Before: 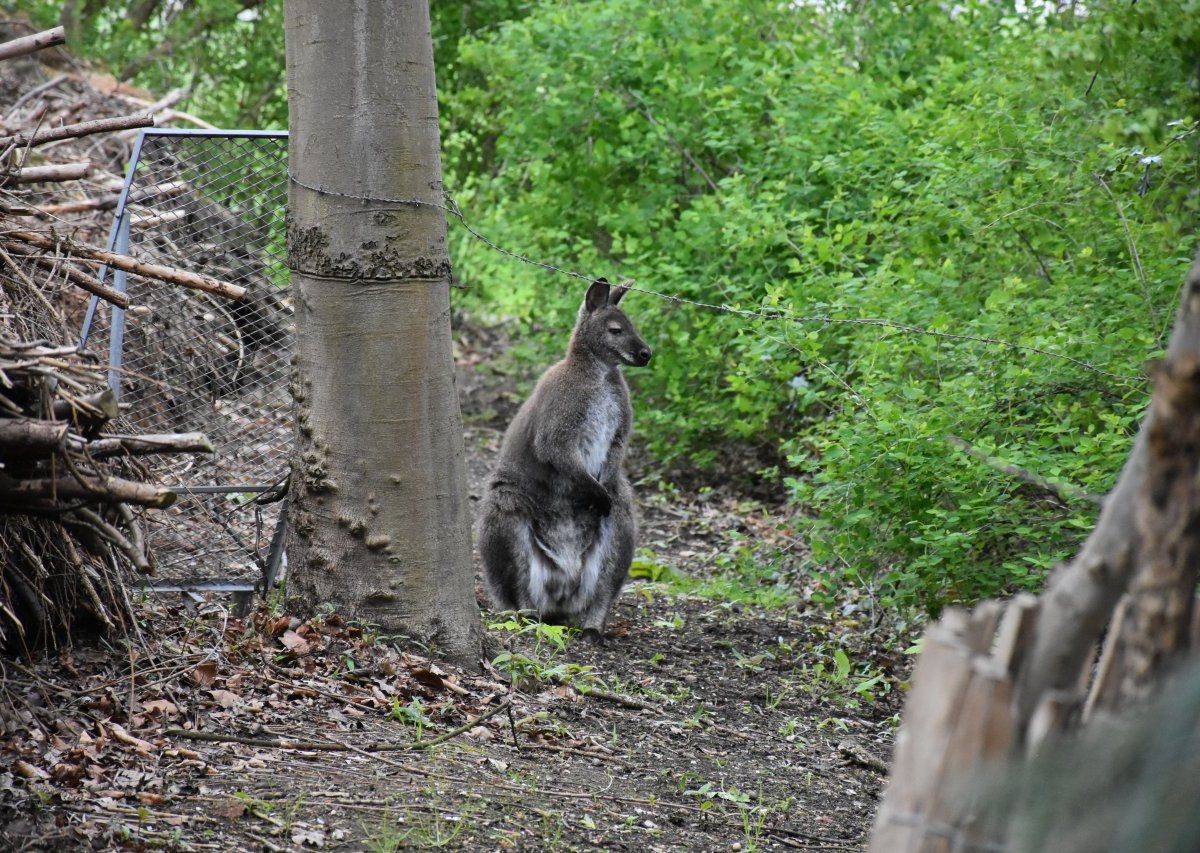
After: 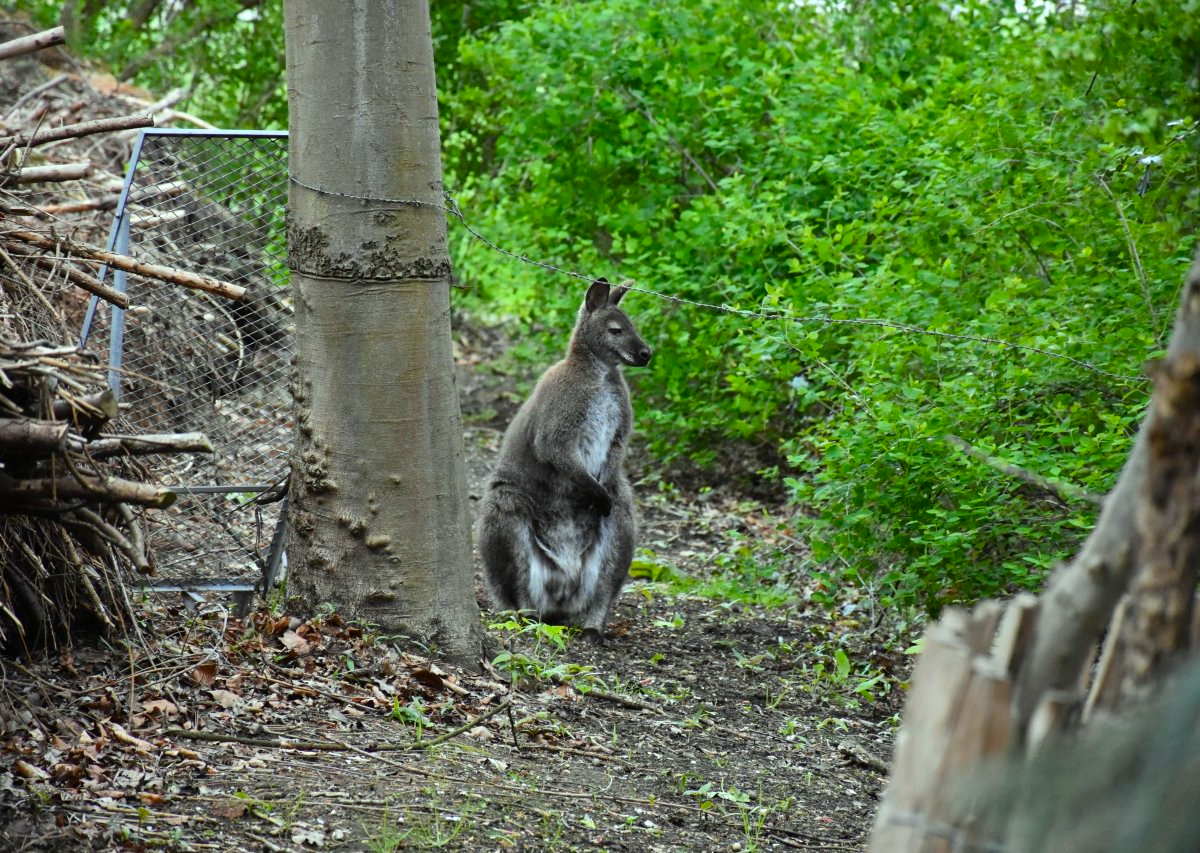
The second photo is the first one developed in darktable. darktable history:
color balance rgb: power › chroma 0.234%, power › hue 61.39°, highlights gain › luminance 15.061%, perceptual saturation grading › global saturation 14.73%, saturation formula JzAzBz (2021)
color correction: highlights a* -8.11, highlights b* 3.12
